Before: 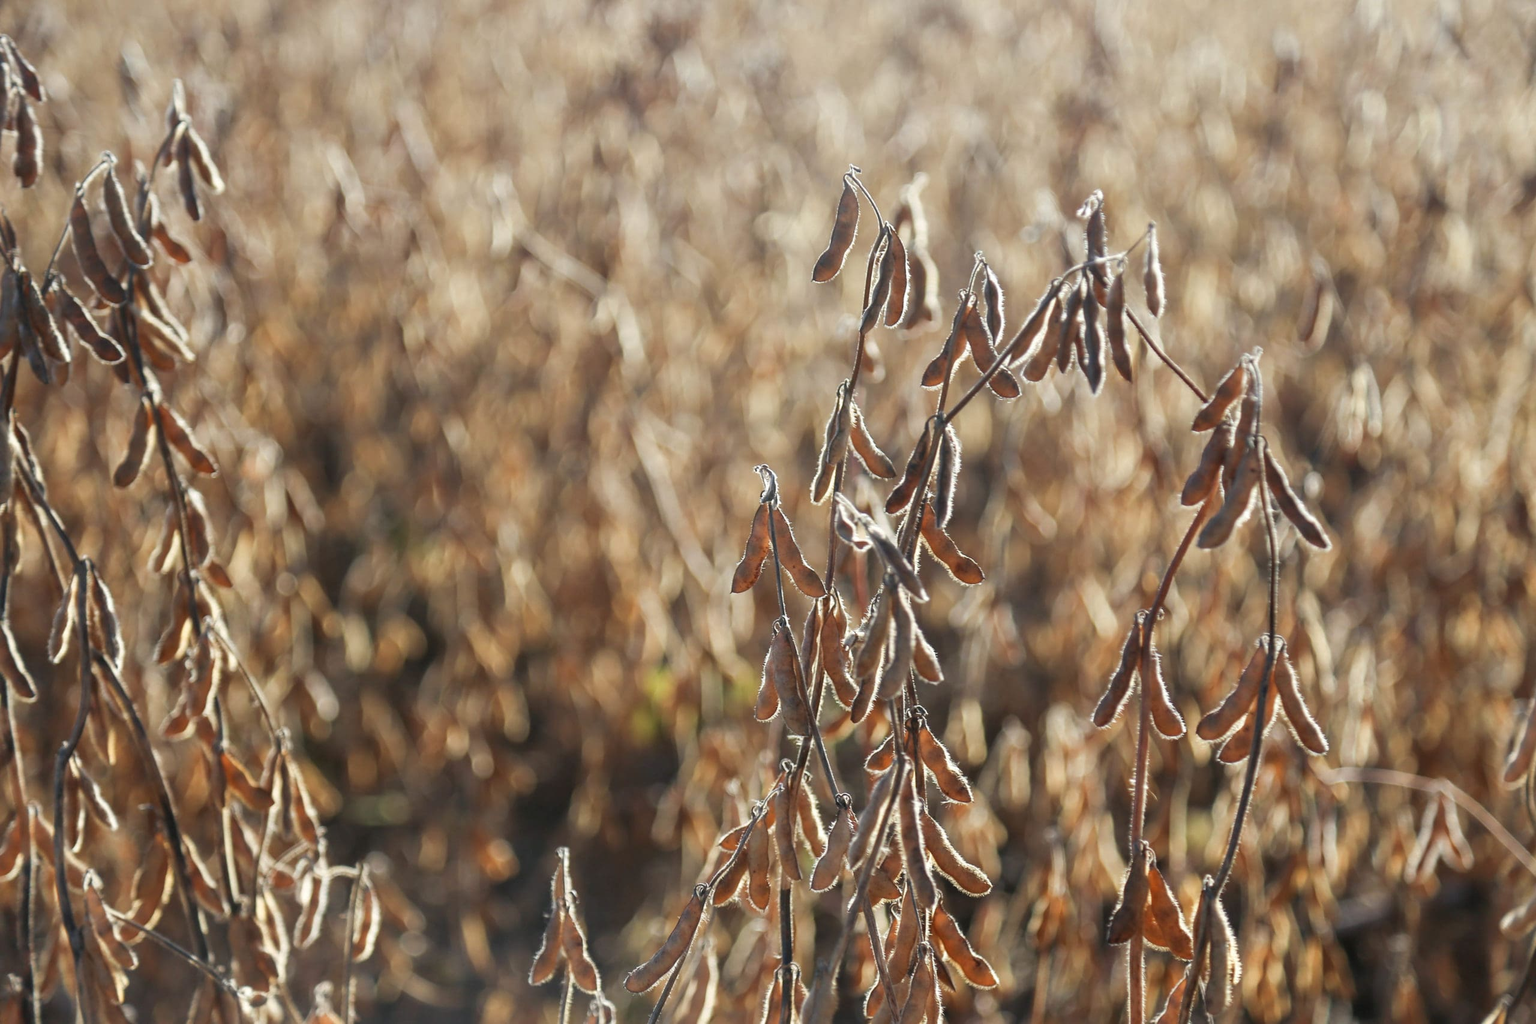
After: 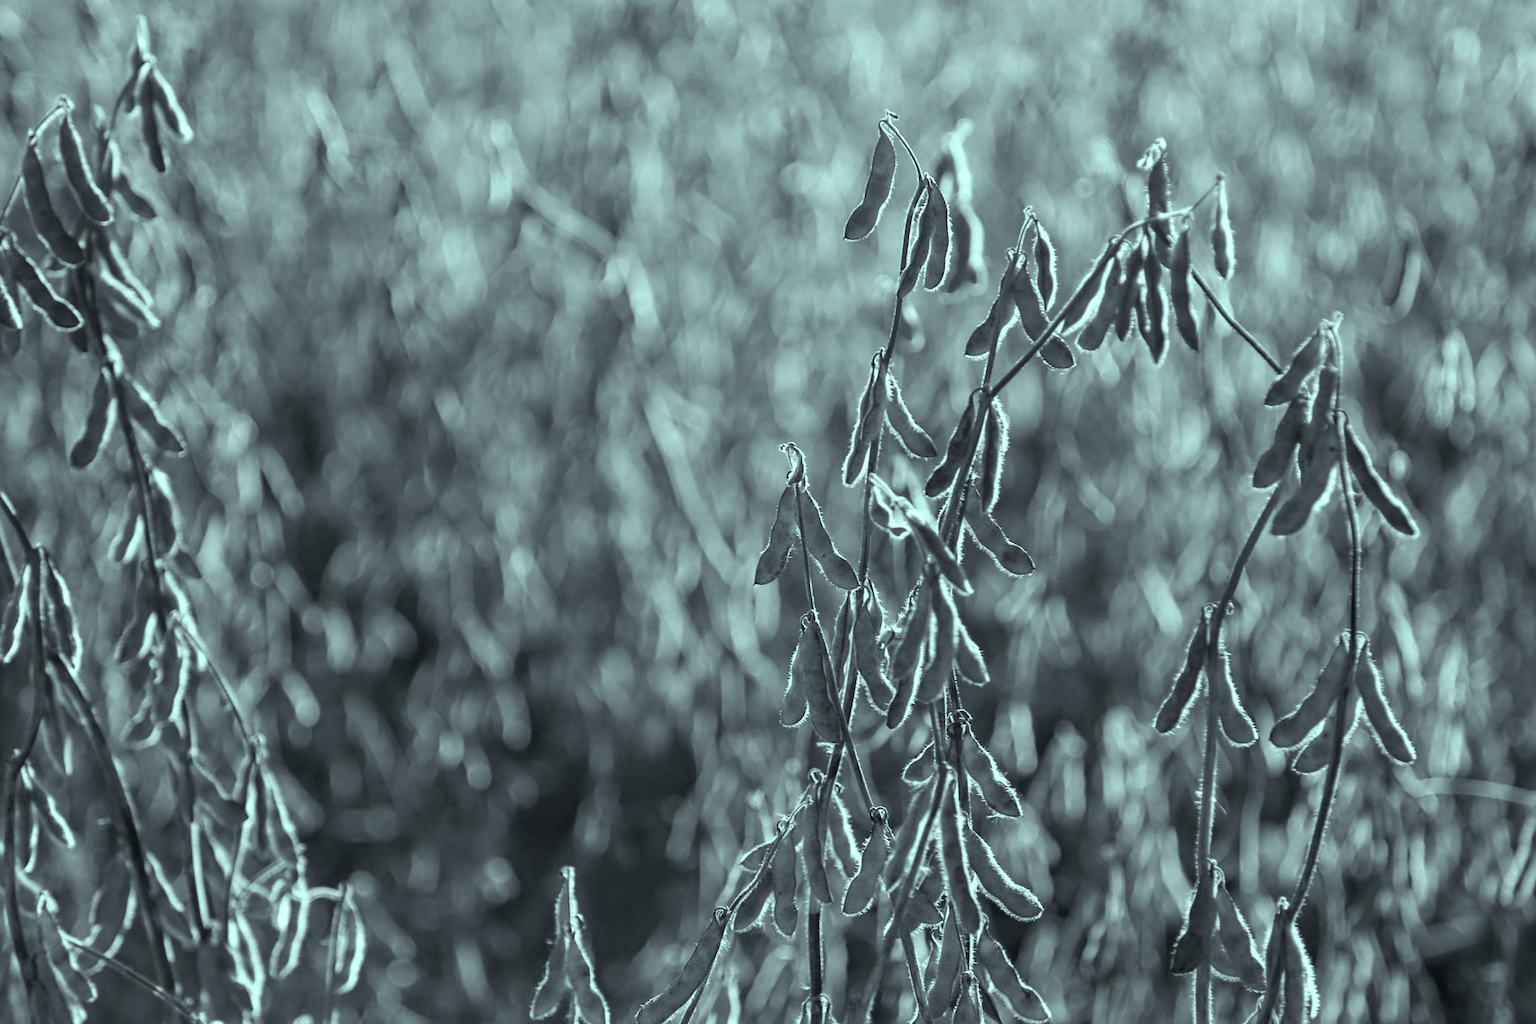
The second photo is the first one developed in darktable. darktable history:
color calibration: output gray [0.28, 0.41, 0.31, 0], gray › normalize channels true, illuminant same as pipeline (D50), adaptation XYZ, x 0.346, y 0.359, gamut compression 0
crop: left 3.305%, top 6.436%, right 6.389%, bottom 3.258%
haze removal: compatibility mode true, adaptive false
color balance: mode lift, gamma, gain (sRGB), lift [0.997, 0.979, 1.021, 1.011], gamma [1, 1.084, 0.916, 0.998], gain [1, 0.87, 1.13, 1.101], contrast 4.55%, contrast fulcrum 38.24%, output saturation 104.09%
